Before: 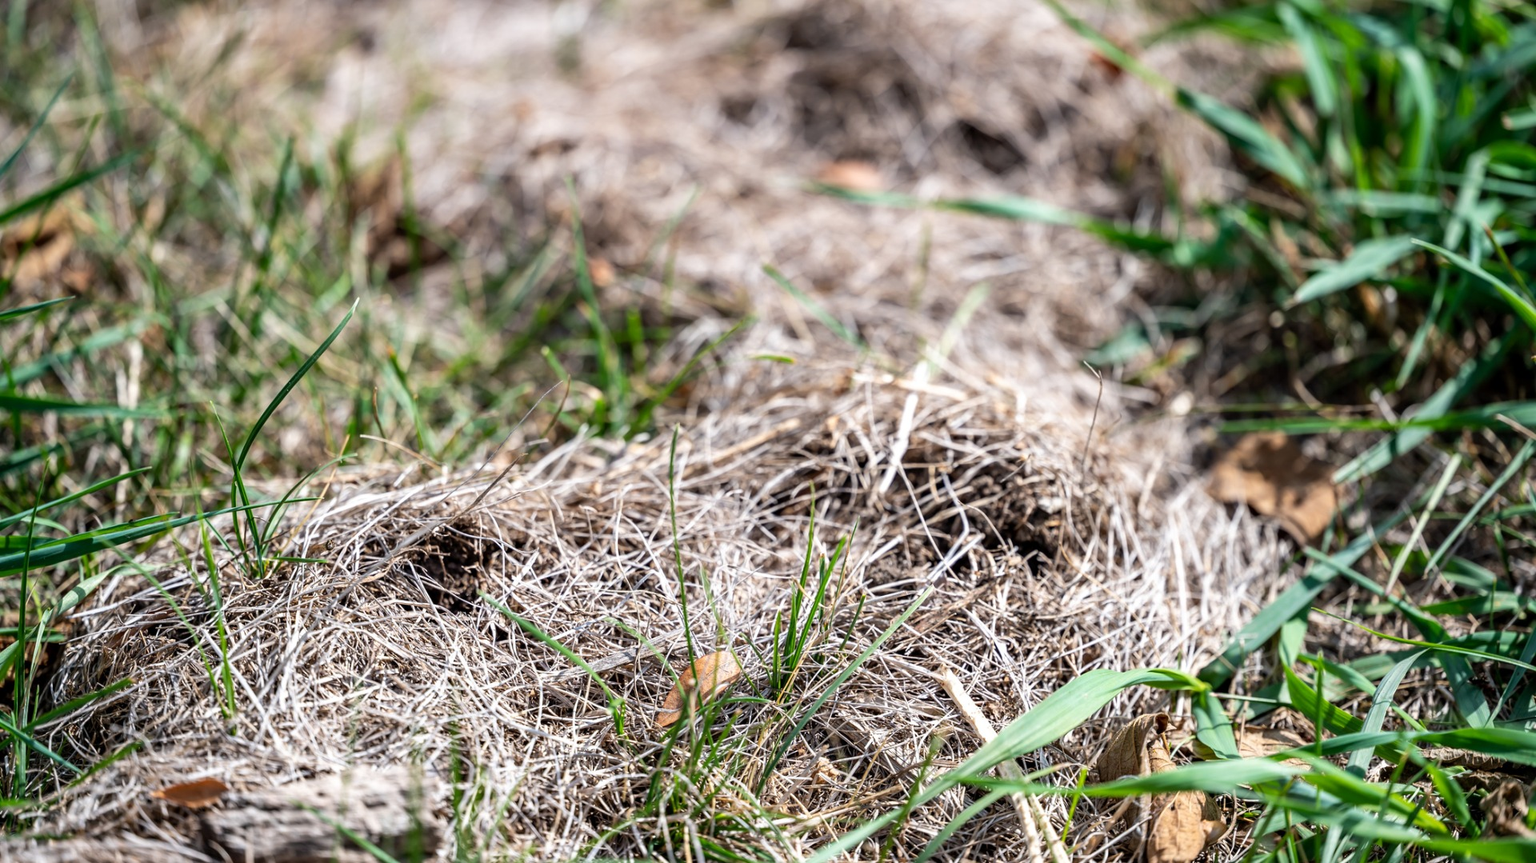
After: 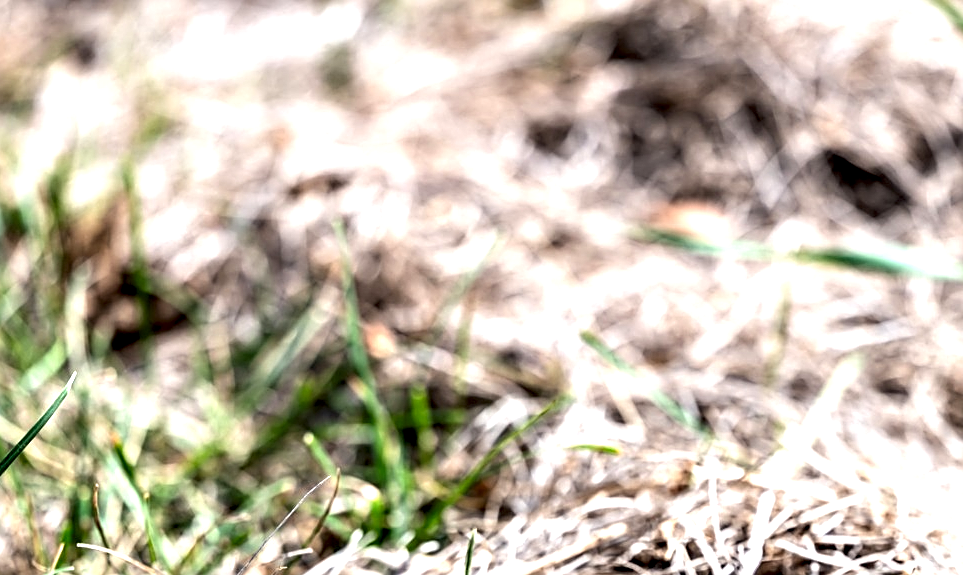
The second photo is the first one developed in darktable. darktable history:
crop: left 19.476%, right 30.349%, bottom 46.664%
exposure: black level correction 0, exposure 0.693 EV, compensate highlight preservation false
sharpen: on, module defaults
contrast equalizer: octaves 7, y [[0.601, 0.6, 0.598, 0.598, 0.6, 0.601], [0.5 ×6], [0.5 ×6], [0 ×6], [0 ×6]]
